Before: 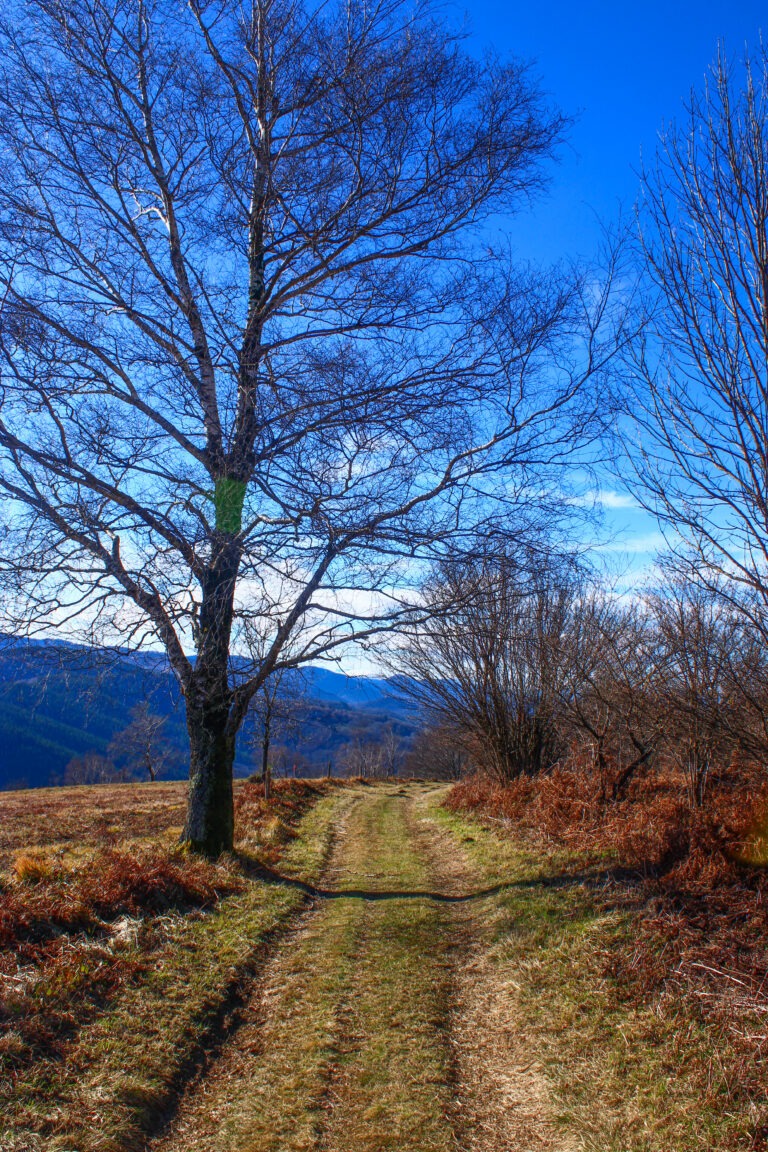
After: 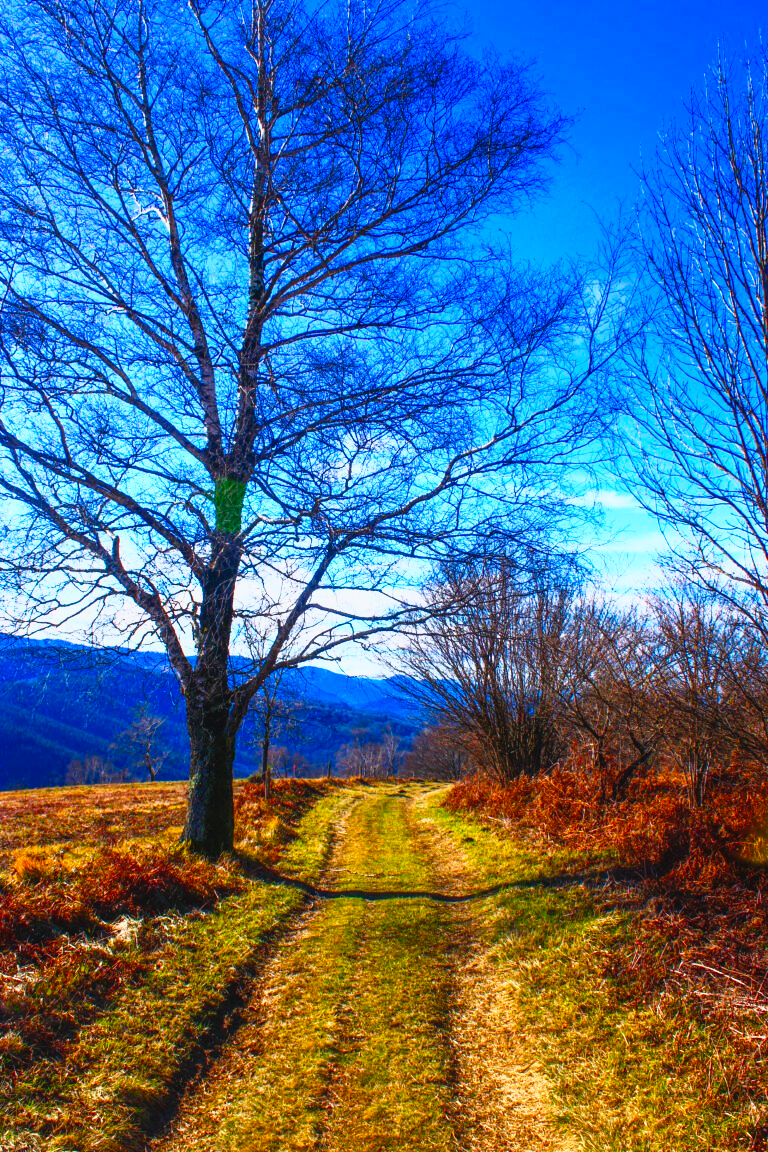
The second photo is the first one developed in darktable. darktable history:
tone curve: curves: ch0 [(0, 0) (0.003, 0.036) (0.011, 0.04) (0.025, 0.042) (0.044, 0.052) (0.069, 0.066) (0.1, 0.085) (0.136, 0.106) (0.177, 0.144) (0.224, 0.188) (0.277, 0.241) (0.335, 0.307) (0.399, 0.382) (0.468, 0.466) (0.543, 0.56) (0.623, 0.672) (0.709, 0.772) (0.801, 0.876) (0.898, 0.949) (1, 1)], preserve colors none
base curve: curves: ch0 [(0, 0) (0.088, 0.125) (0.176, 0.251) (0.354, 0.501) (0.613, 0.749) (1, 0.877)]
color zones: curves: ch1 [(0, 0.513) (0.143, 0.524) (0.286, 0.511) (0.429, 0.506) (0.571, 0.503) (0.714, 0.503) (0.857, 0.508) (1, 0.513)]
color balance rgb: linear chroma grading › global chroma 9.731%, perceptual saturation grading › global saturation 30.879%, global vibrance 20%
